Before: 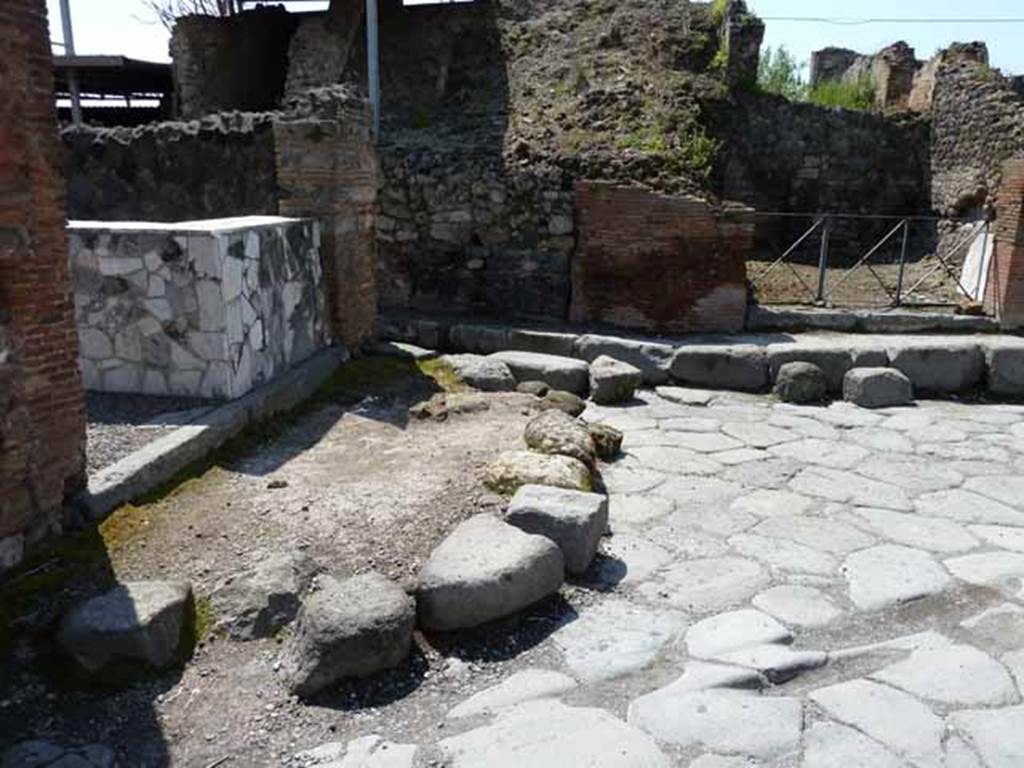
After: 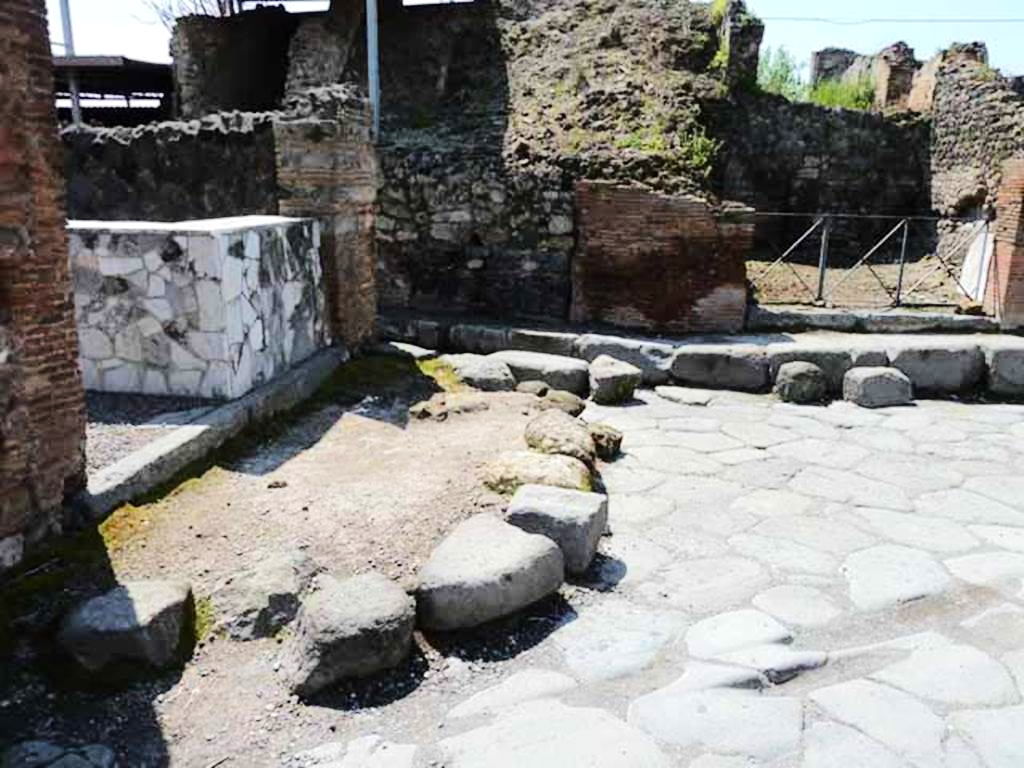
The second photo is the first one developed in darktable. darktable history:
tone equalizer: -7 EV 0.157 EV, -6 EV 0.582 EV, -5 EV 1.19 EV, -4 EV 1.3 EV, -3 EV 1.16 EV, -2 EV 0.6 EV, -1 EV 0.146 EV, edges refinement/feathering 500, mask exposure compensation -1.57 EV, preserve details no
